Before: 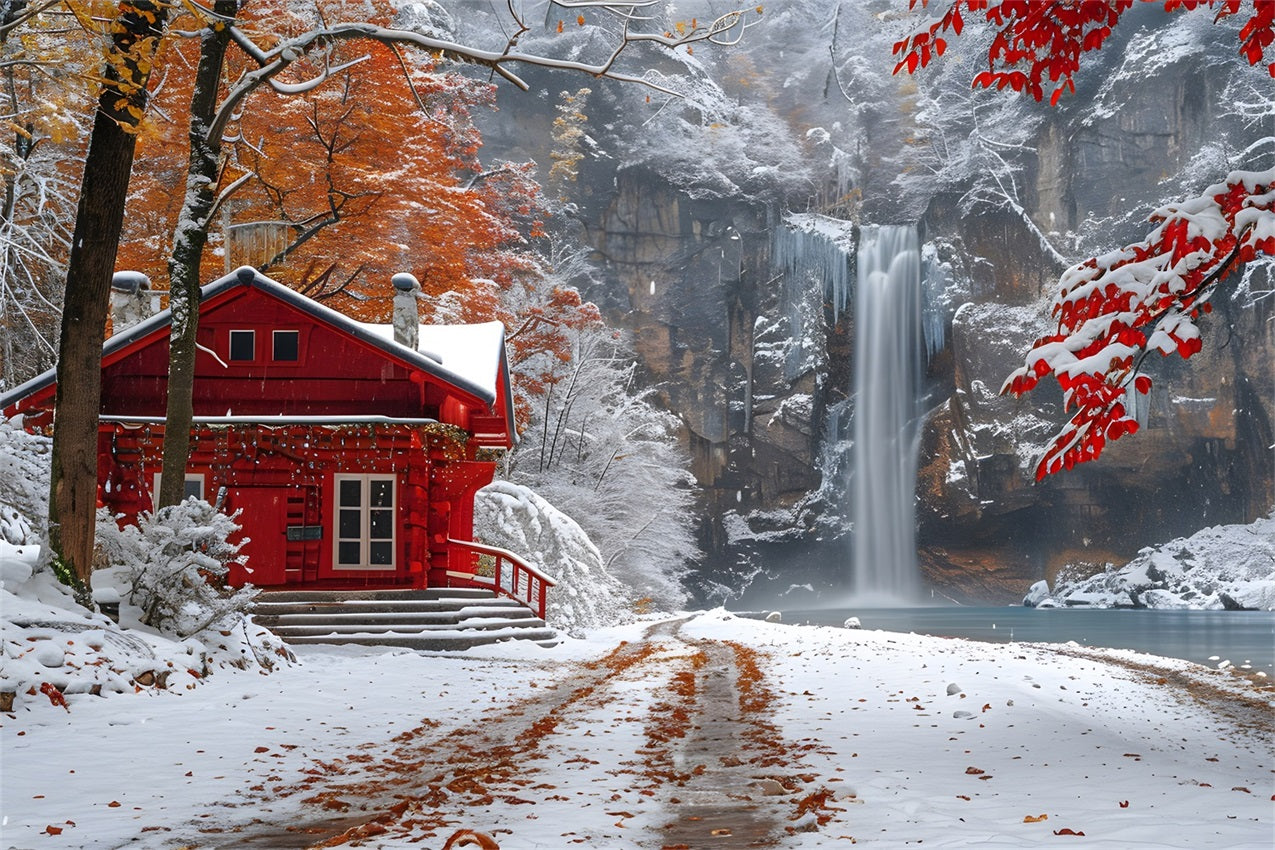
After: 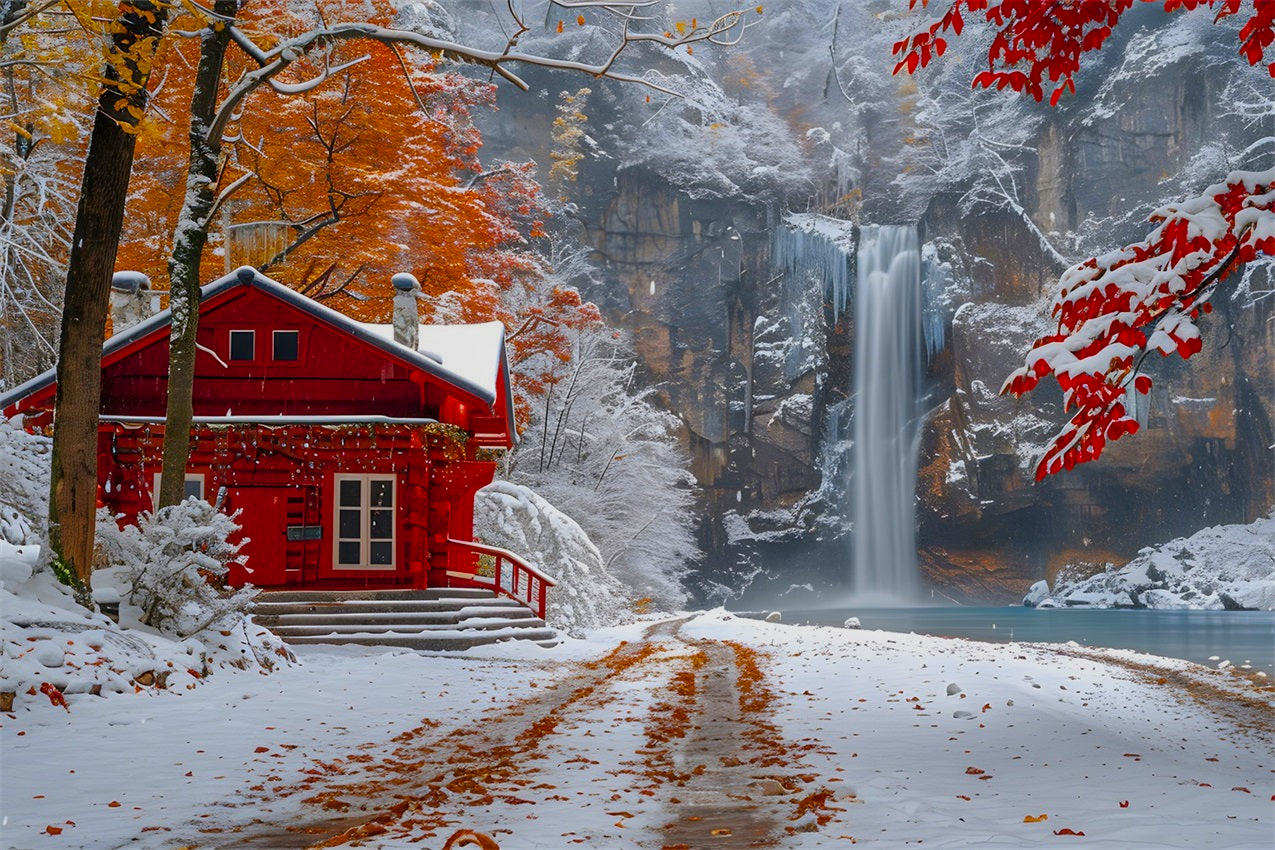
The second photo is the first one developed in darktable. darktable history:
color balance rgb: linear chroma grading › global chroma 10%, perceptual saturation grading › global saturation 30%, global vibrance 10%
exposure: black level correction 0.001, exposure -0.2 EV, compensate highlight preservation false
shadows and highlights: shadows 40, highlights -60
